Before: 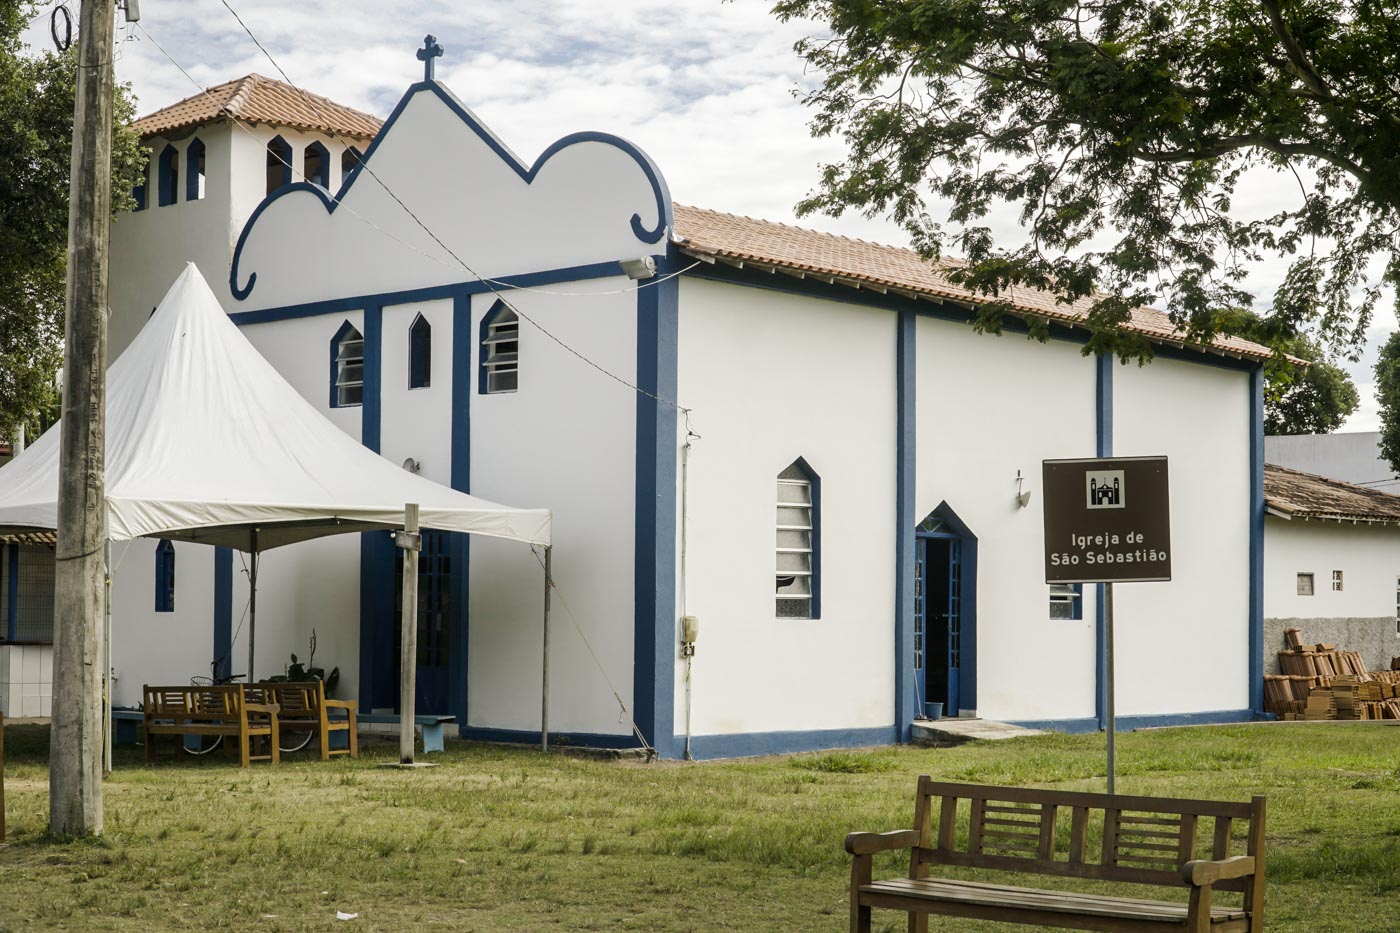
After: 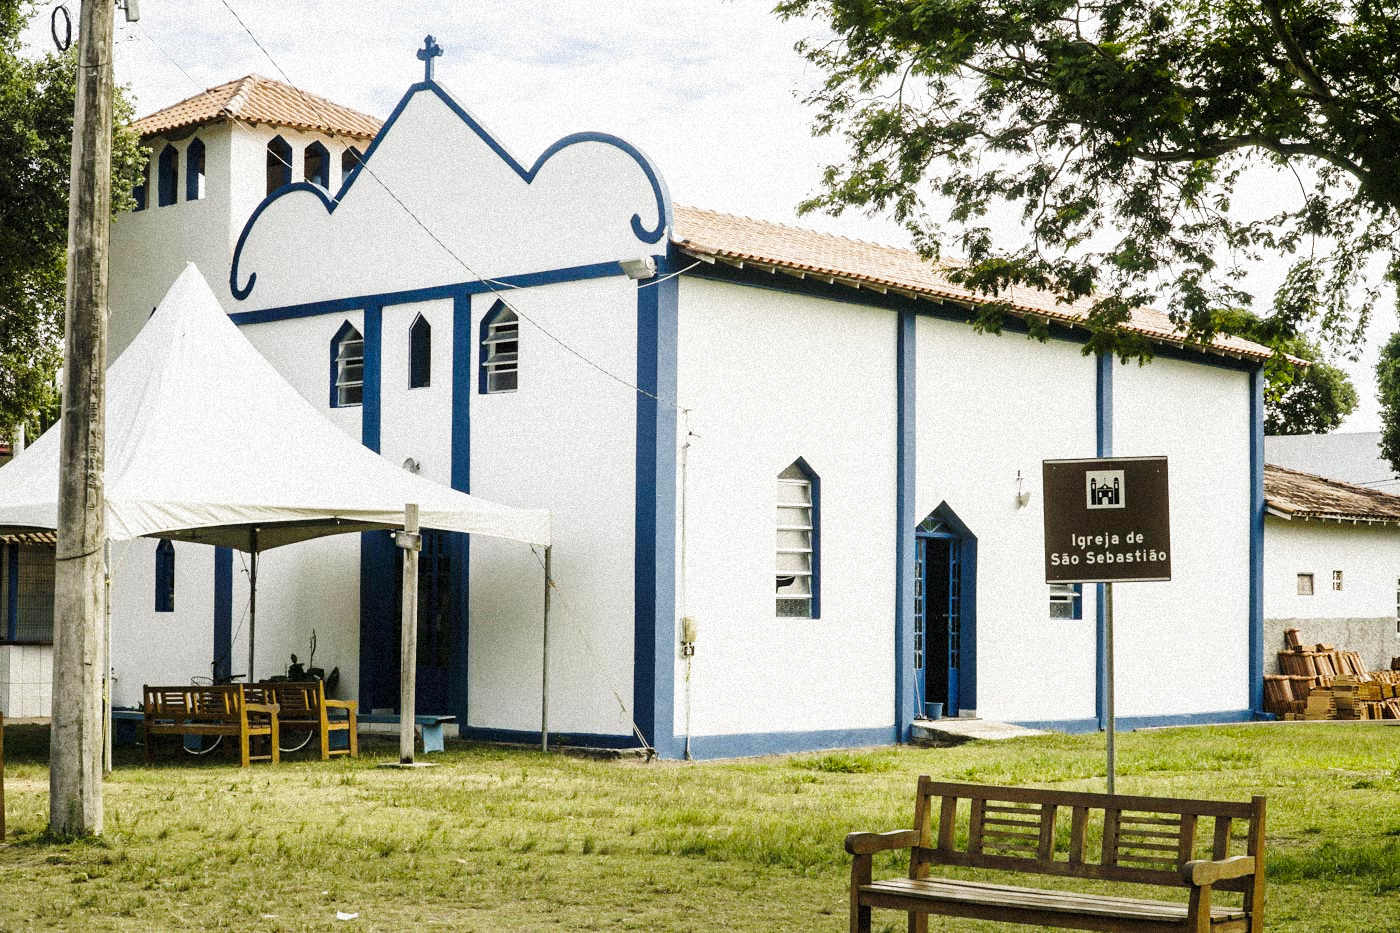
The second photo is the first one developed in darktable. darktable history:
grain: coarseness 9.38 ISO, strength 34.99%, mid-tones bias 0%
base curve: curves: ch0 [(0, 0) (0.028, 0.03) (0.121, 0.232) (0.46, 0.748) (0.859, 0.968) (1, 1)], preserve colors none
